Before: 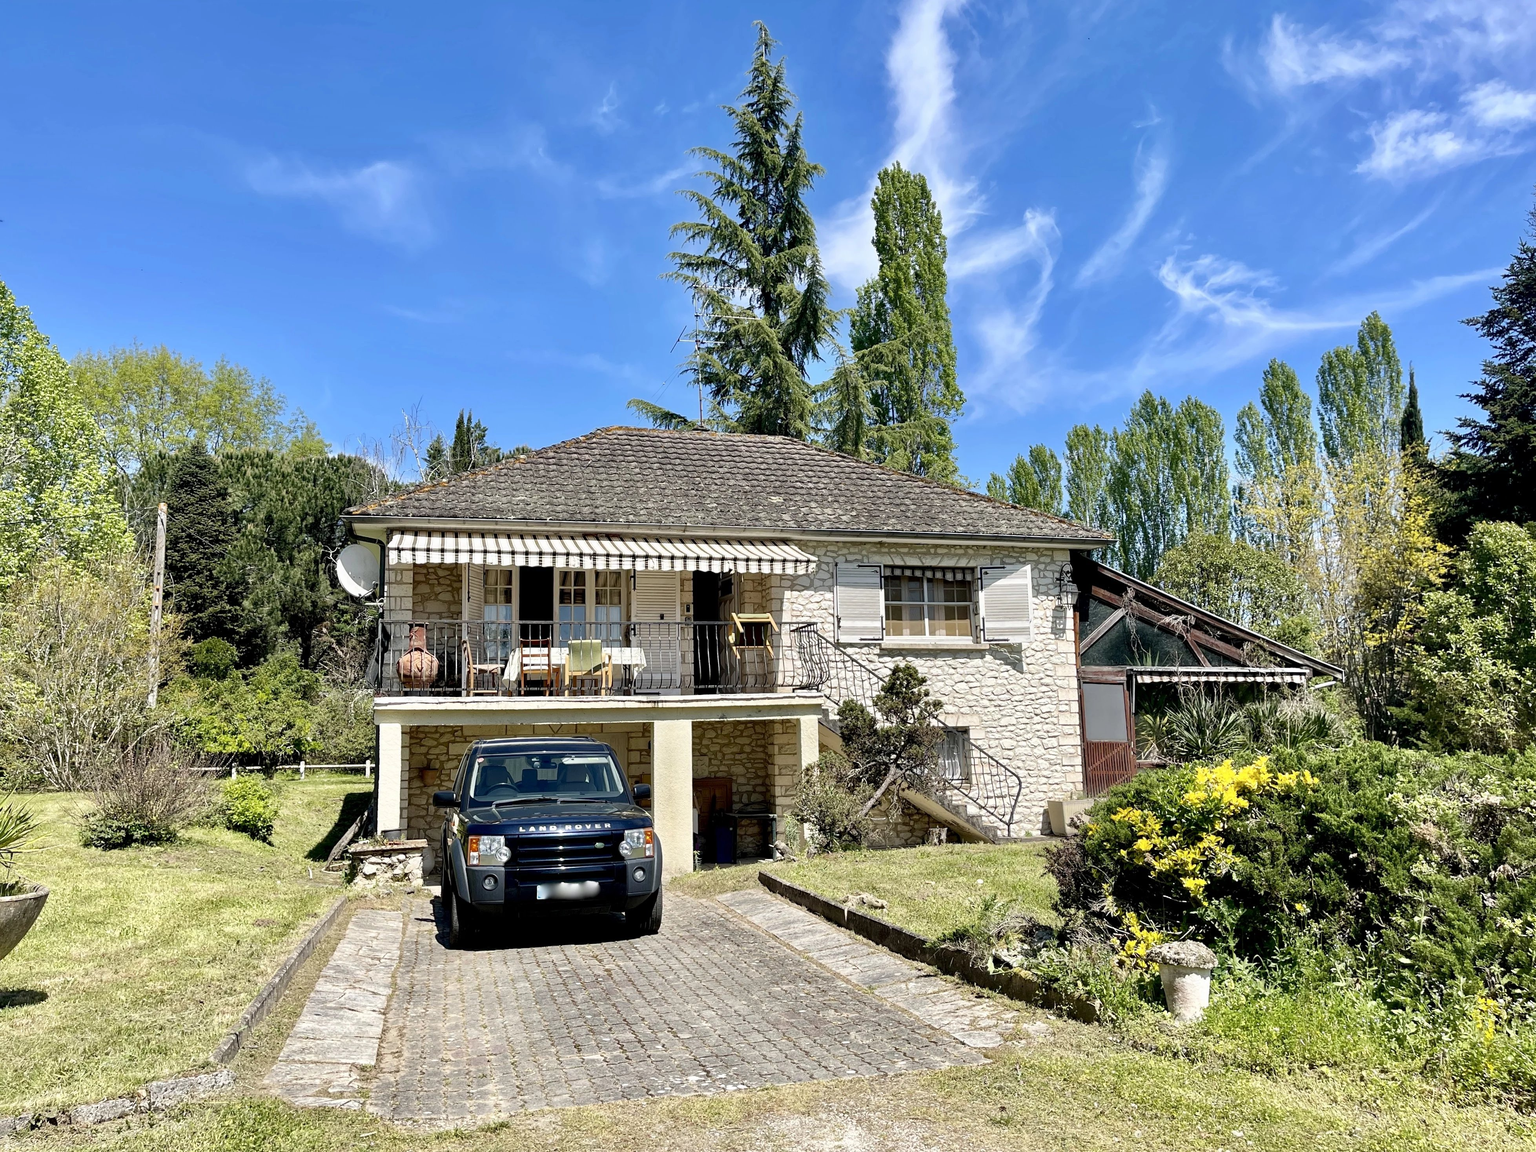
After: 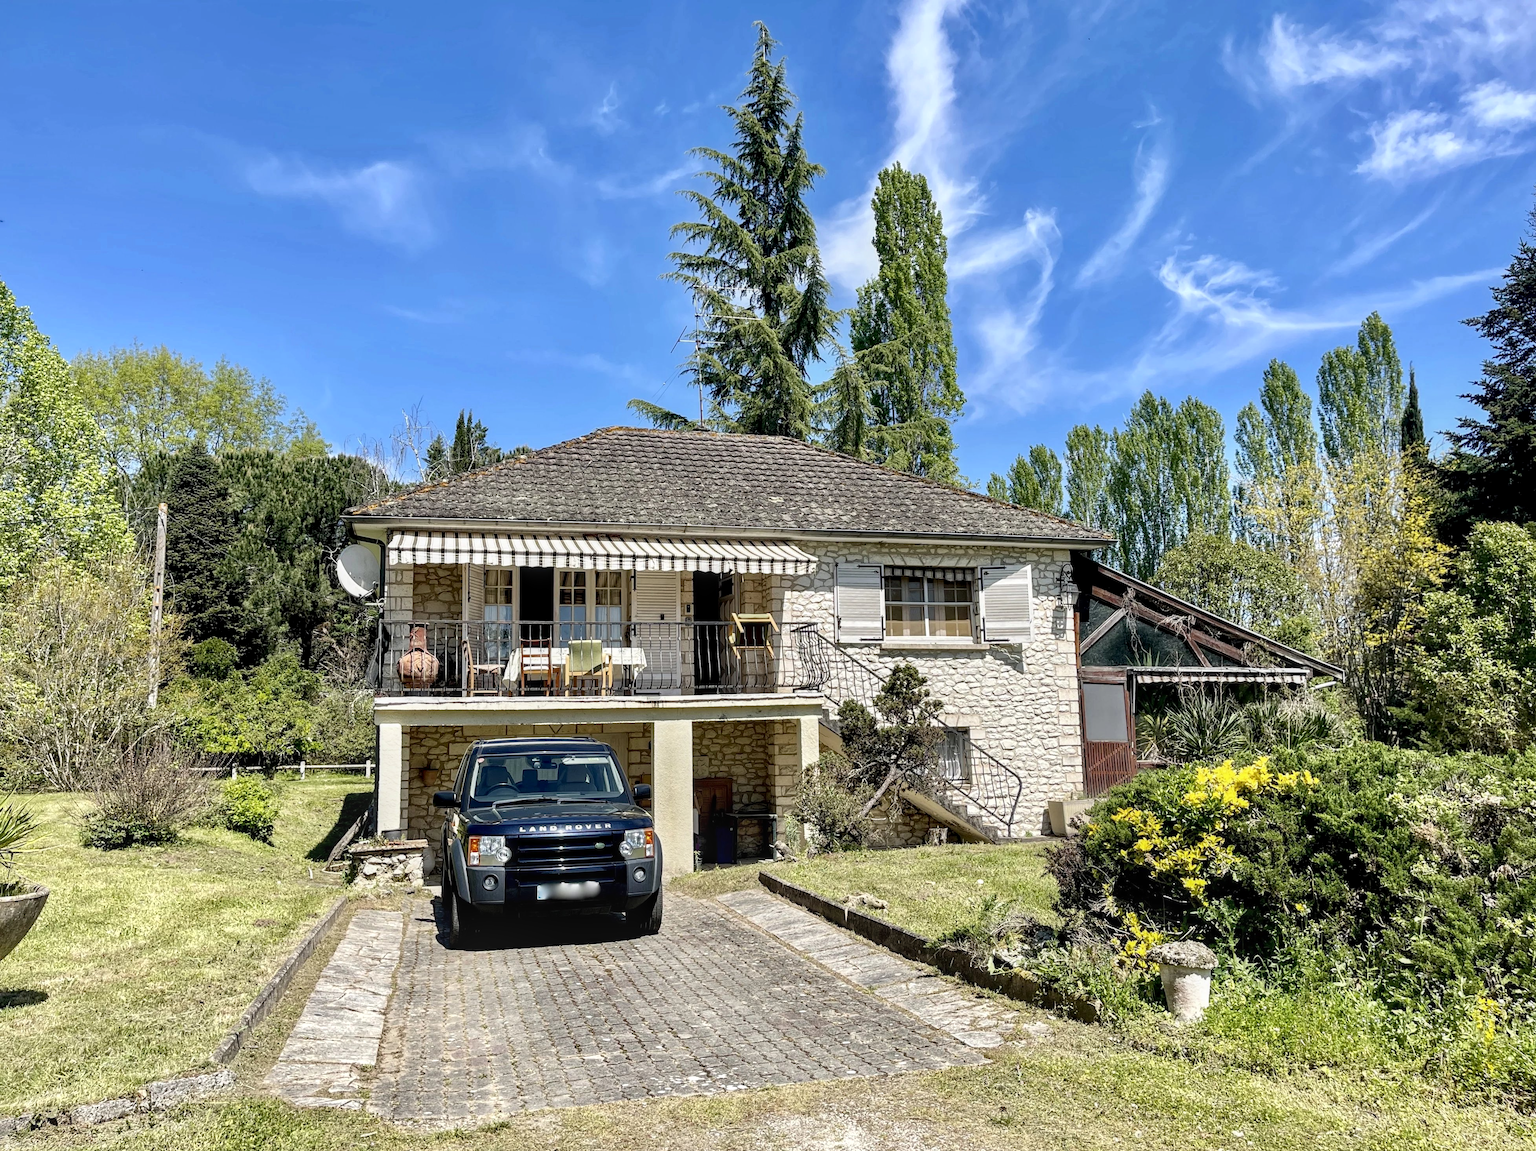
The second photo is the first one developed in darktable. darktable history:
vignetting: fall-off start 116.67%, fall-off radius 59.26%, brightness -0.31, saturation -0.056
local contrast: on, module defaults
